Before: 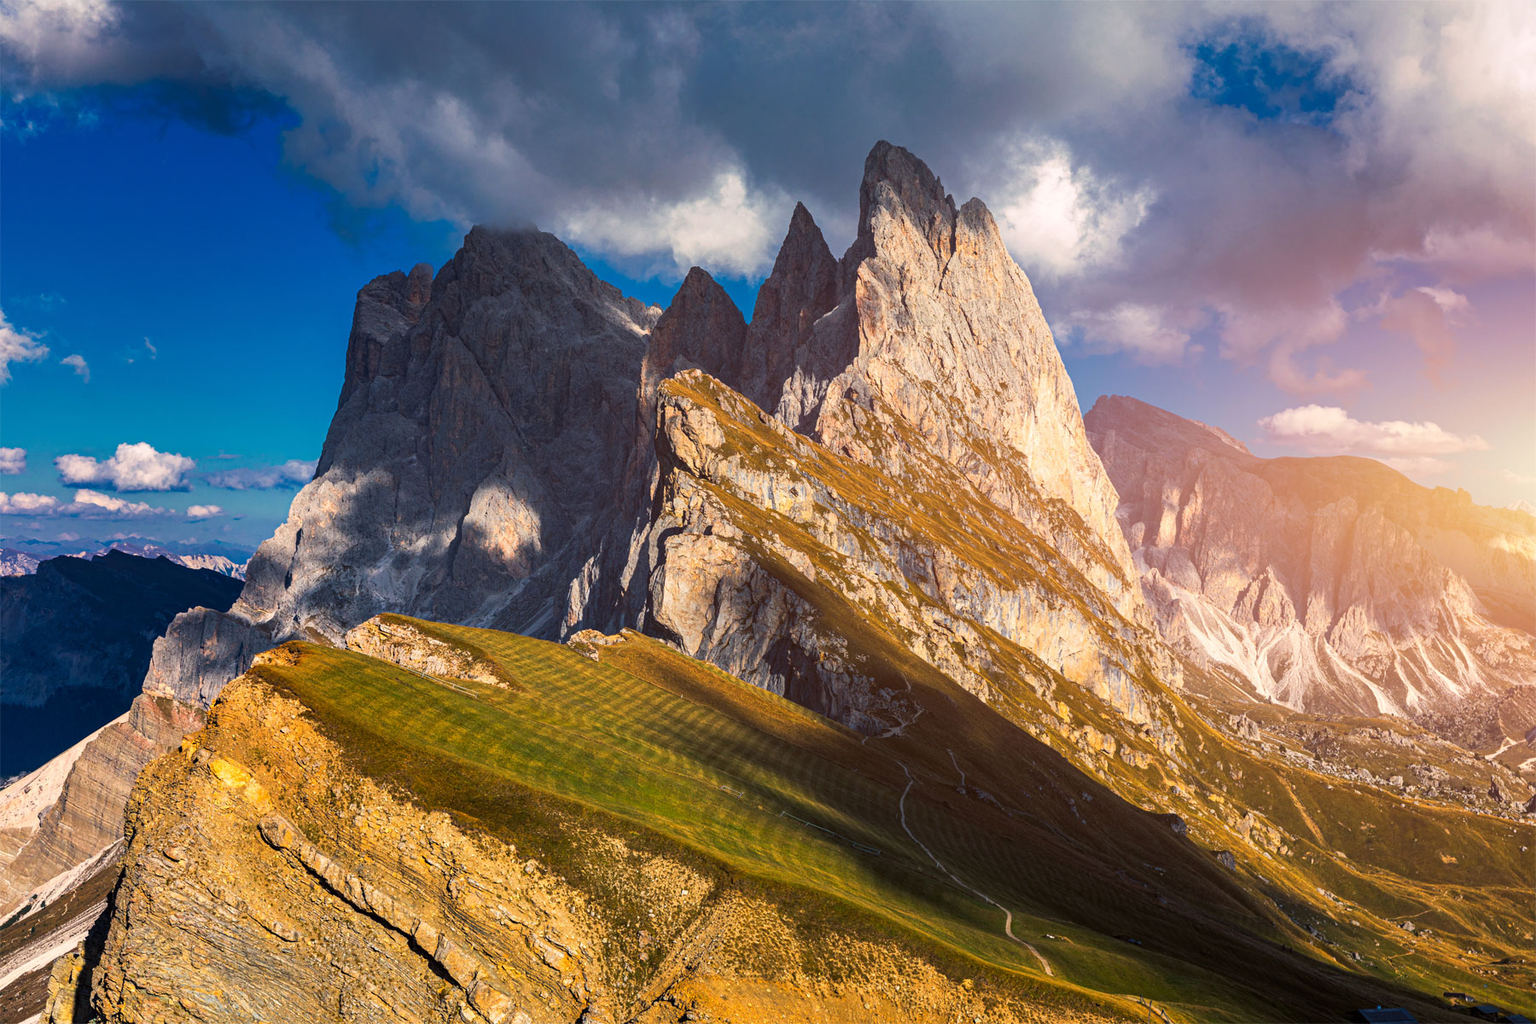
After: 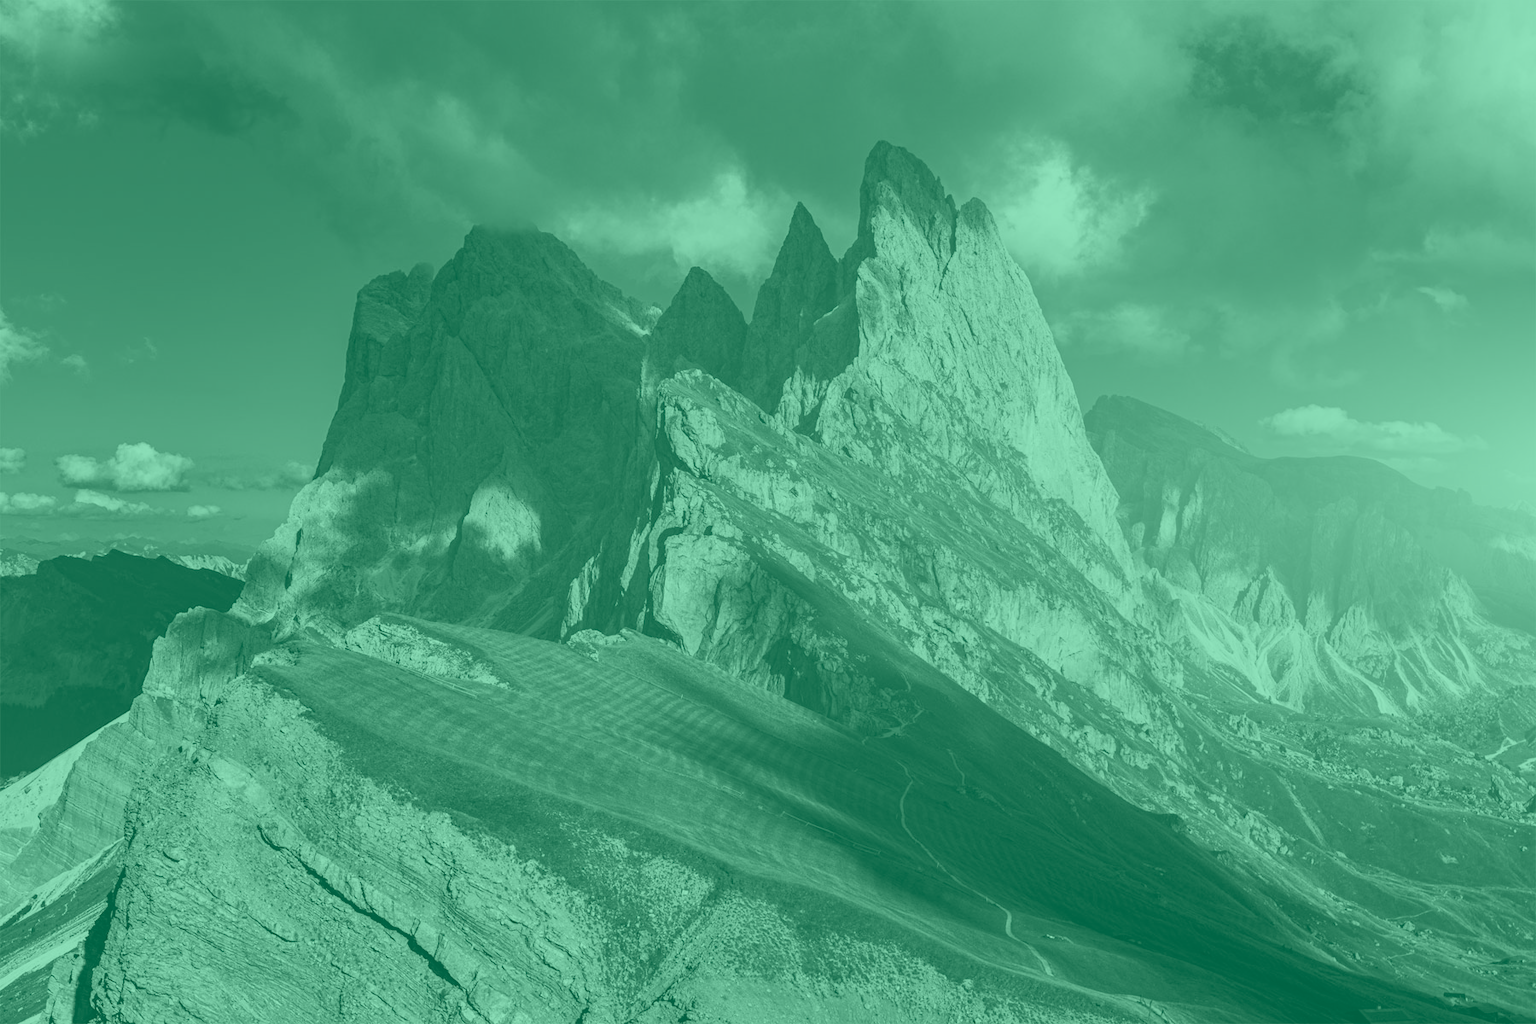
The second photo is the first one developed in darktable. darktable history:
white balance: red 0.871, blue 1.249
colorize: hue 147.6°, saturation 65%, lightness 21.64%
